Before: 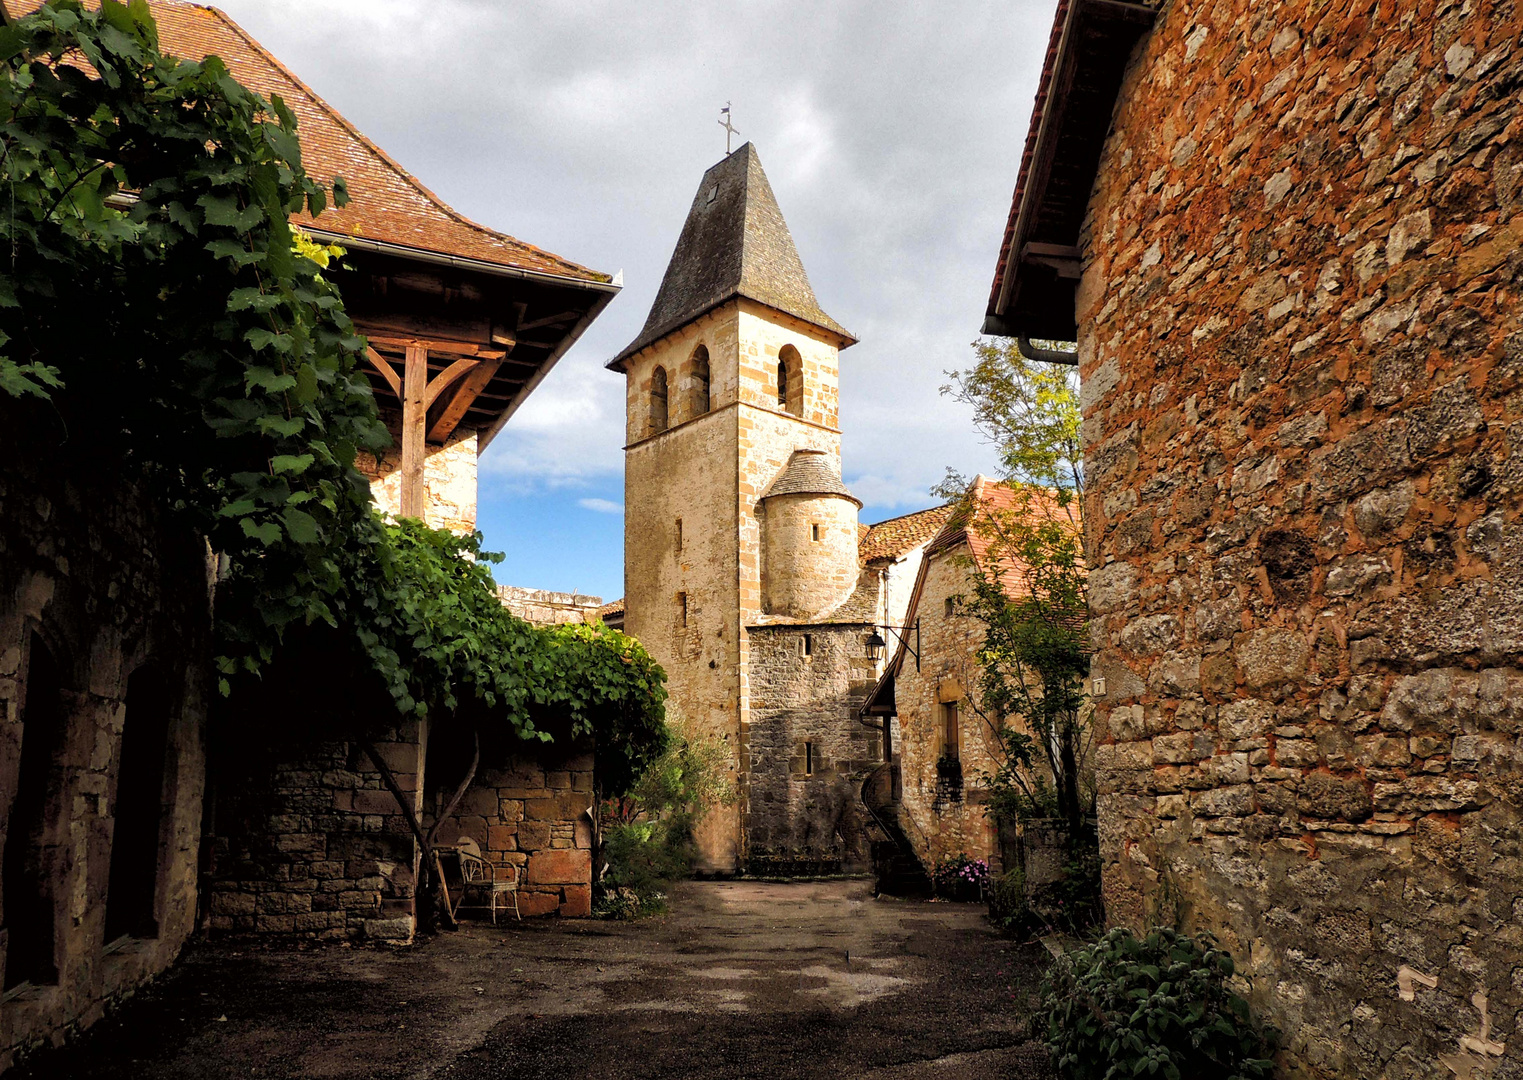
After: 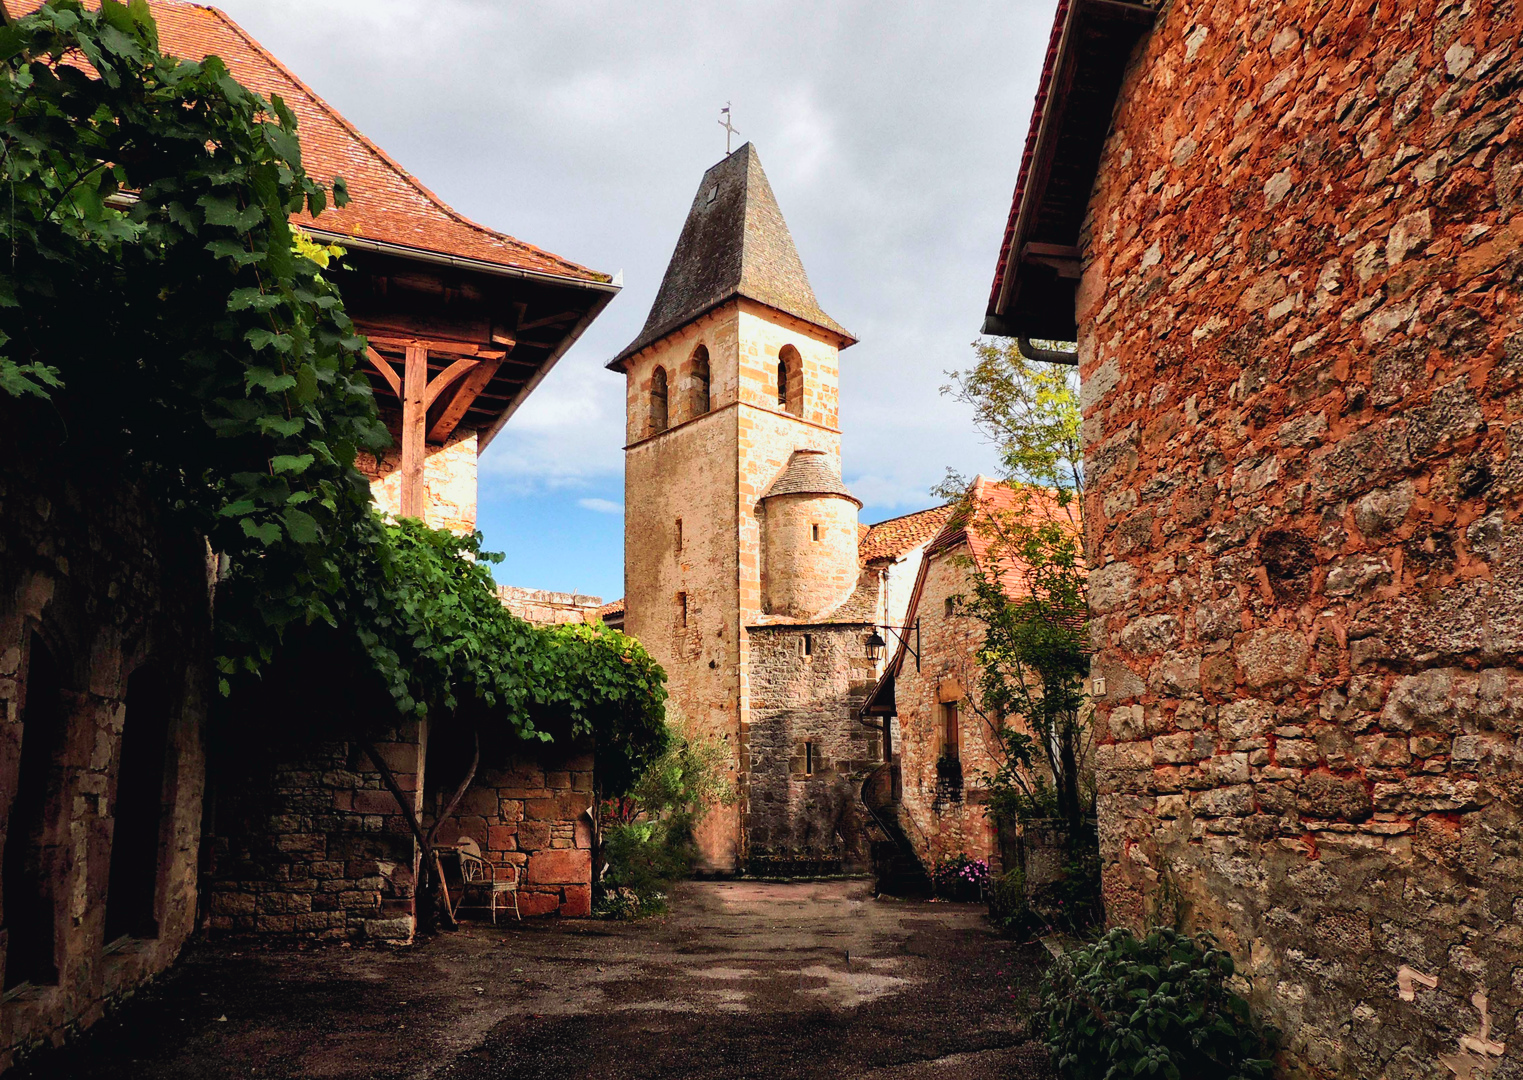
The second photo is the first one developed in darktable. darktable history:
tone curve: curves: ch0 [(0, 0.025) (0.15, 0.143) (0.452, 0.486) (0.751, 0.788) (1, 0.961)]; ch1 [(0, 0) (0.43, 0.408) (0.476, 0.469) (0.497, 0.494) (0.546, 0.571) (0.566, 0.607) (0.62, 0.657) (1, 1)]; ch2 [(0, 0) (0.386, 0.397) (0.505, 0.498) (0.547, 0.546) (0.579, 0.58) (1, 1)], color space Lab, independent channels, preserve colors none
